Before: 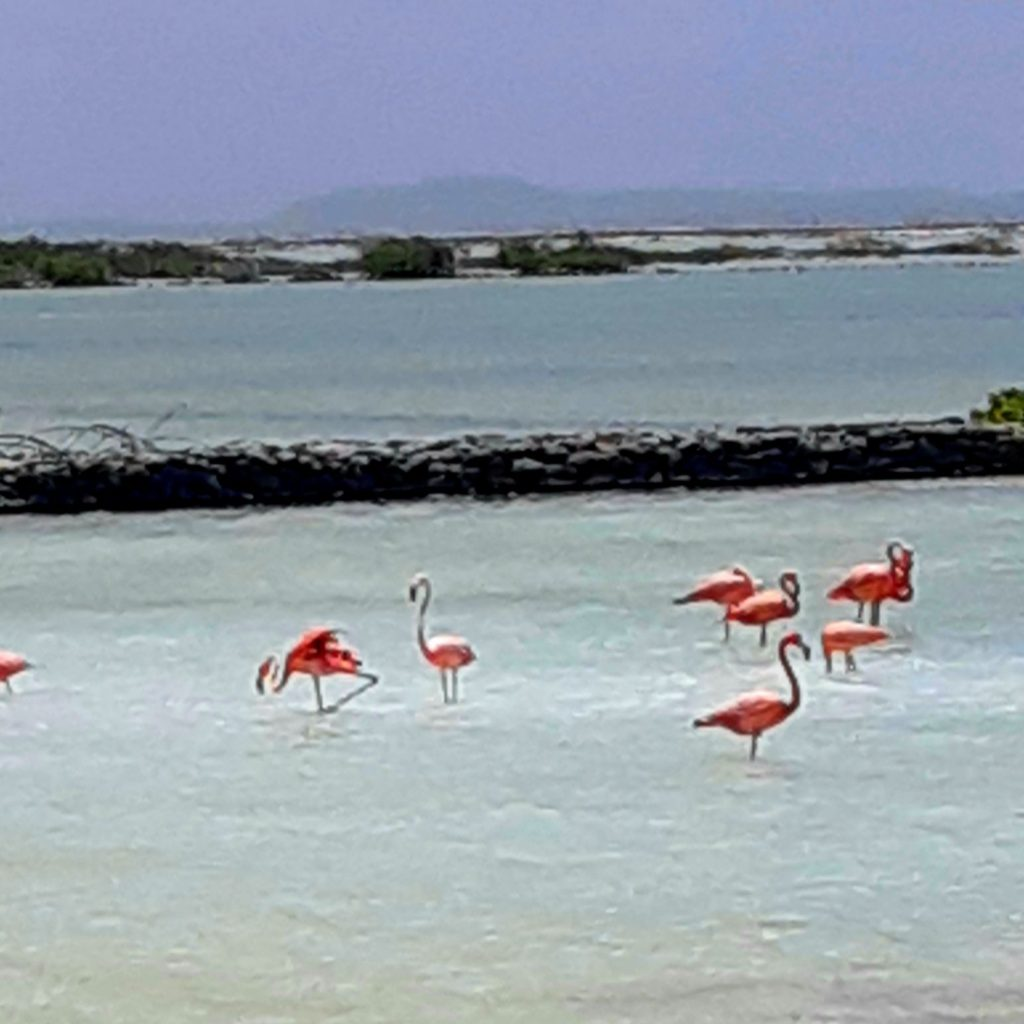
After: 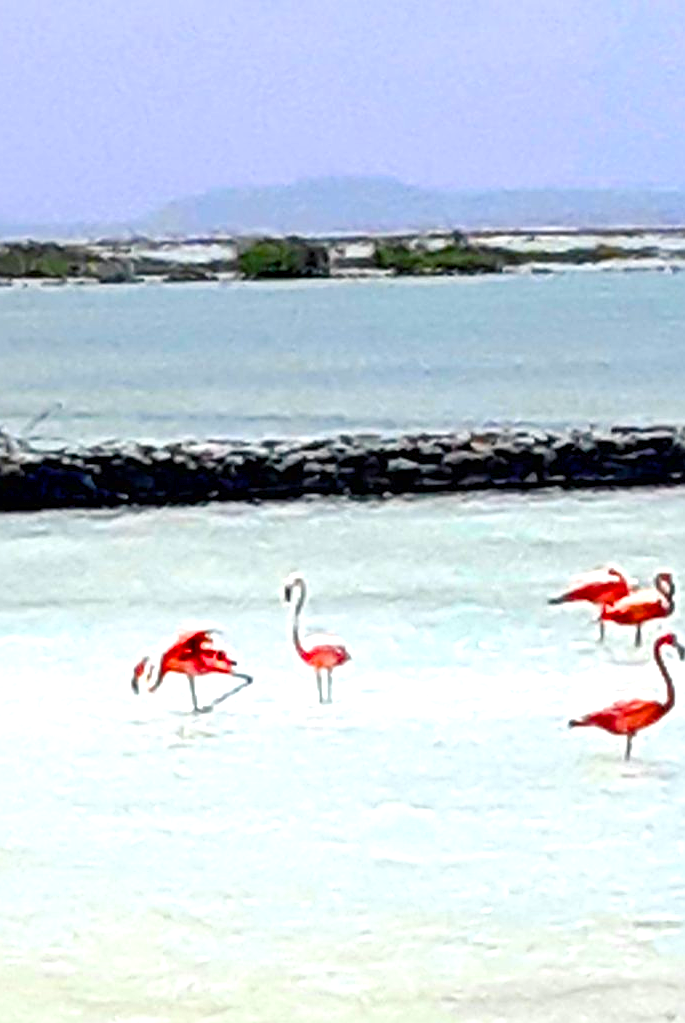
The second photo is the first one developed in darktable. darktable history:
exposure: black level correction 0, exposure 0.949 EV, compensate highlight preservation false
crop and rotate: left 12.273%, right 20.817%
sharpen: on, module defaults
color balance rgb: shadows lift › chroma 1.024%, shadows lift › hue 241.77°, power › luminance 3.502%, power › hue 232.43°, perceptual saturation grading › global saturation 54.959%, perceptual saturation grading › highlights -50.28%, perceptual saturation grading › mid-tones 39.834%, perceptual saturation grading › shadows 30.879%
